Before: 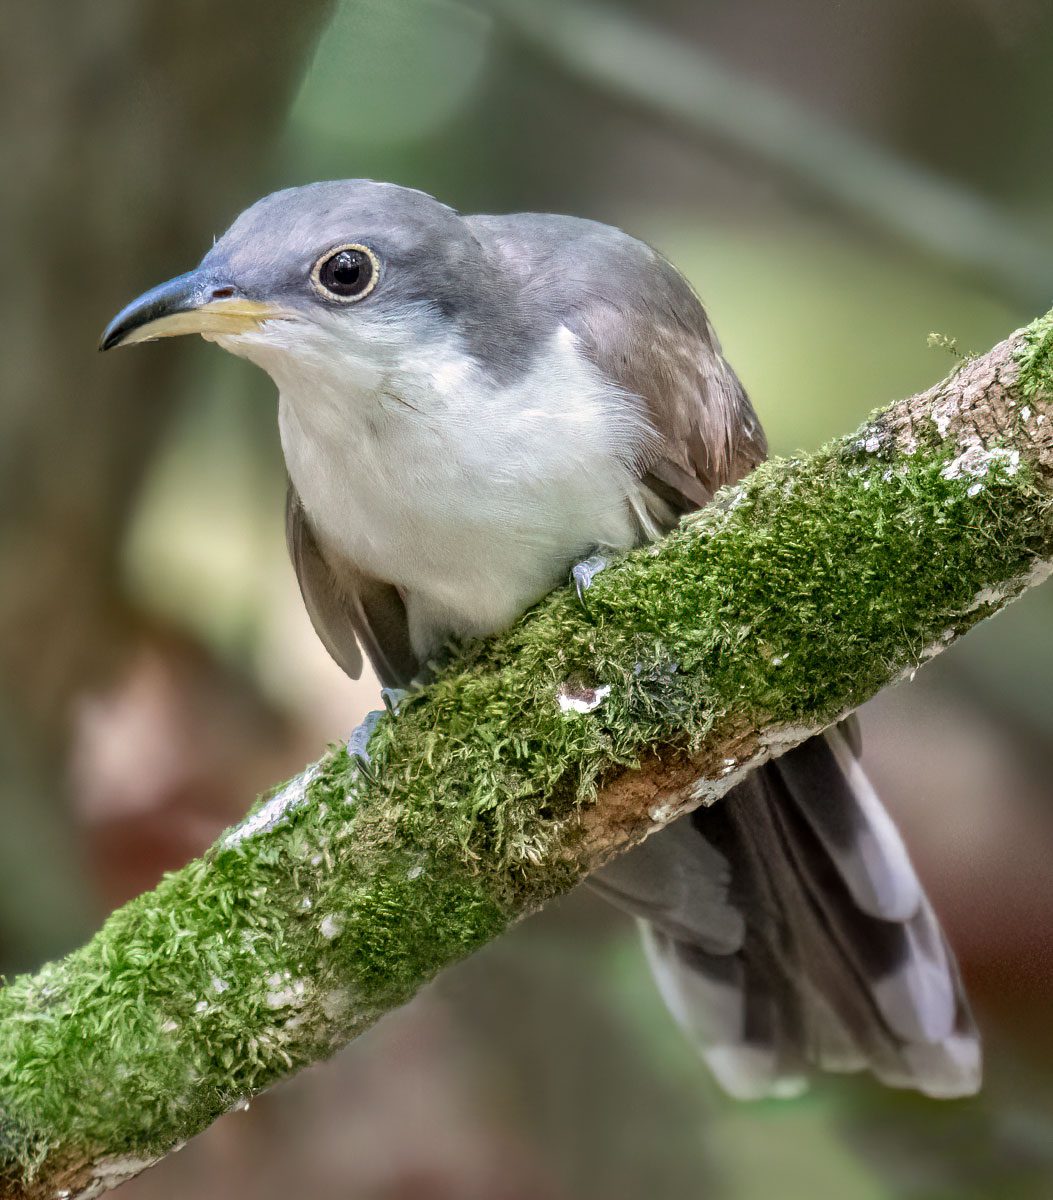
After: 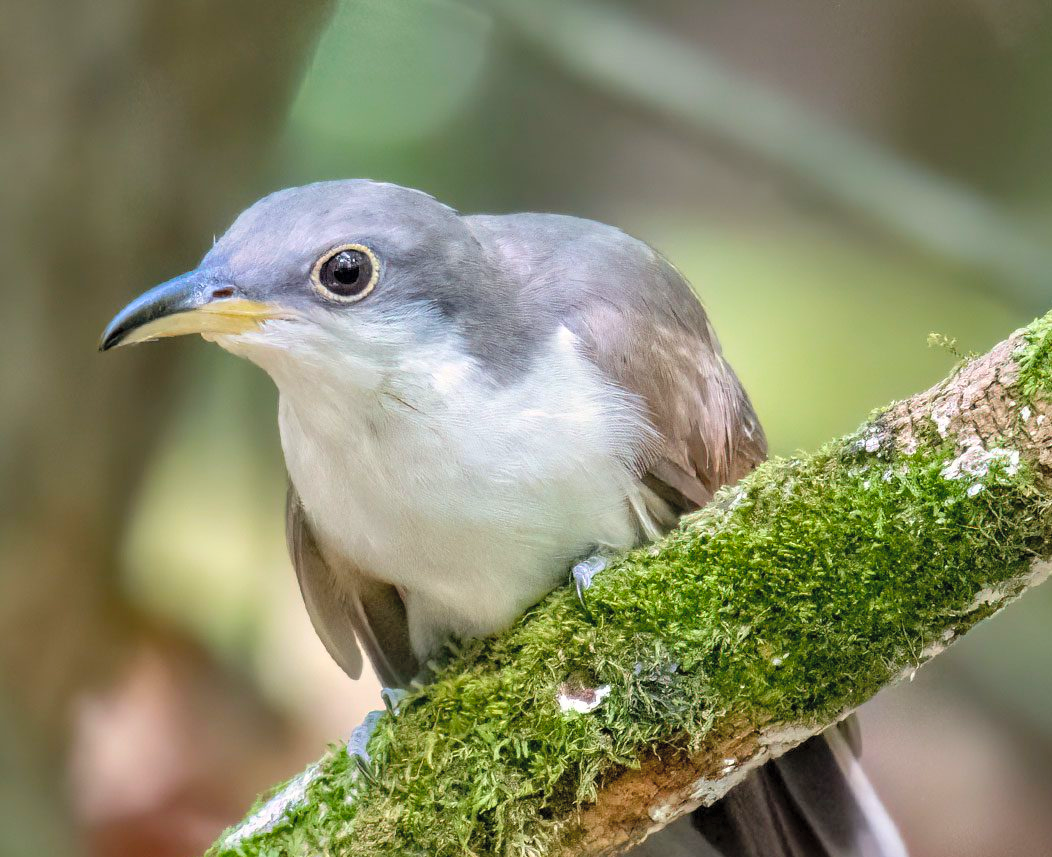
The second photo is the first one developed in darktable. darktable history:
color balance rgb: perceptual saturation grading › global saturation 20%, global vibrance 20%
crop: bottom 28.576%
contrast brightness saturation: brightness 0.15
